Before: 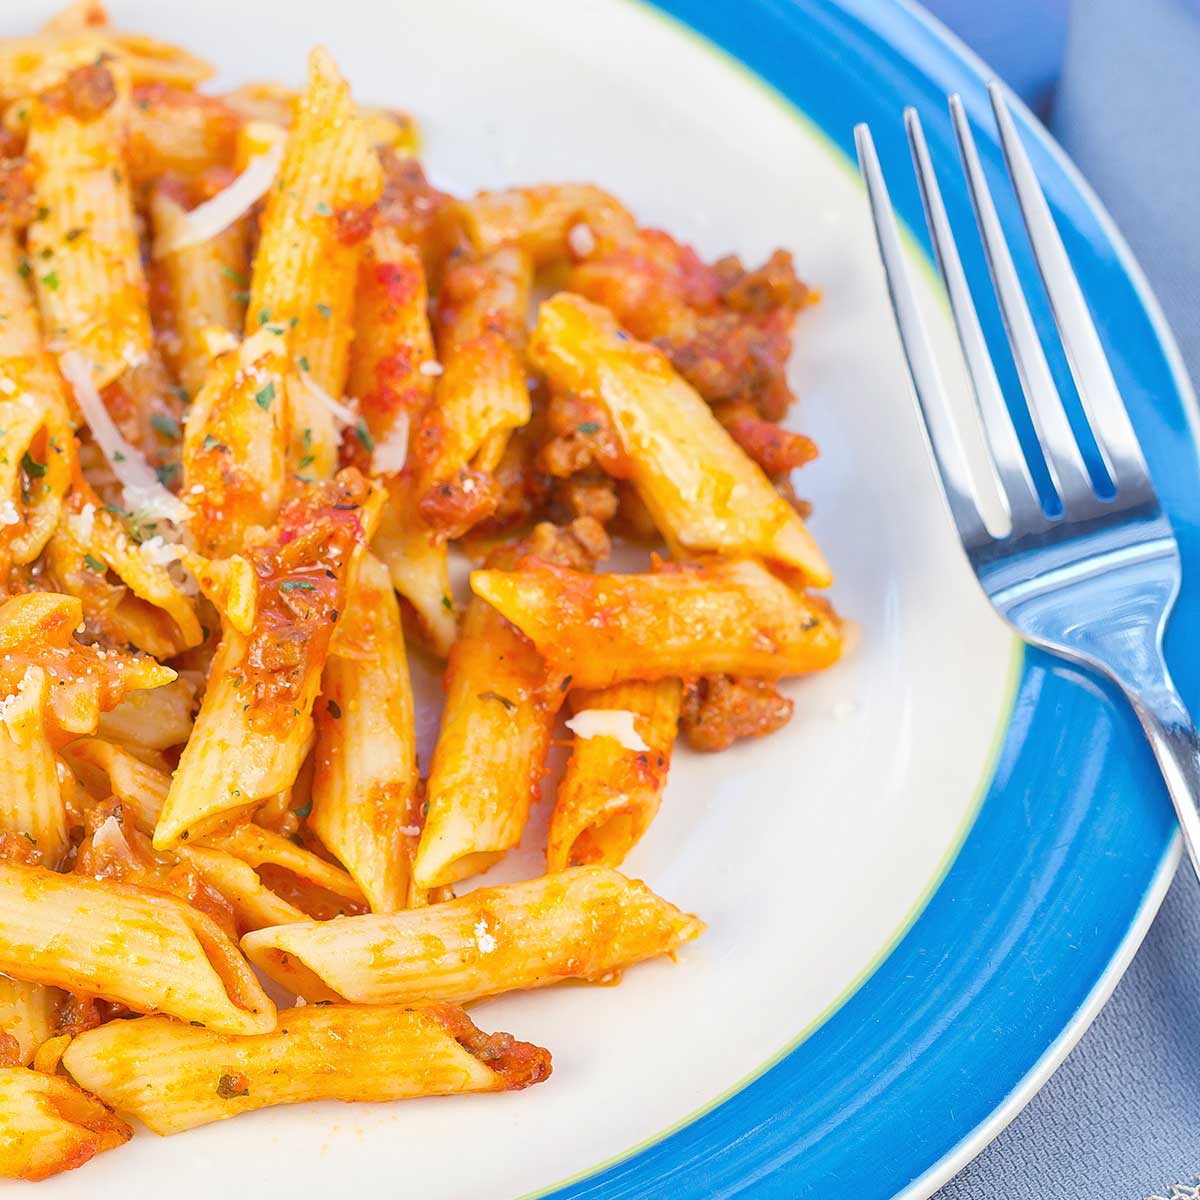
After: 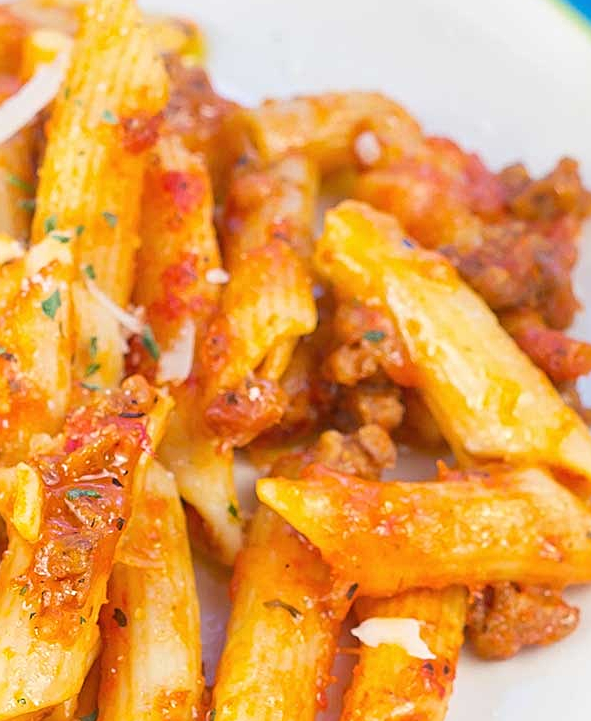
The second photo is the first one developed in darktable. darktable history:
sharpen: radius 2.167, amount 0.381, threshold 0
crop: left 17.835%, top 7.675%, right 32.881%, bottom 32.213%
